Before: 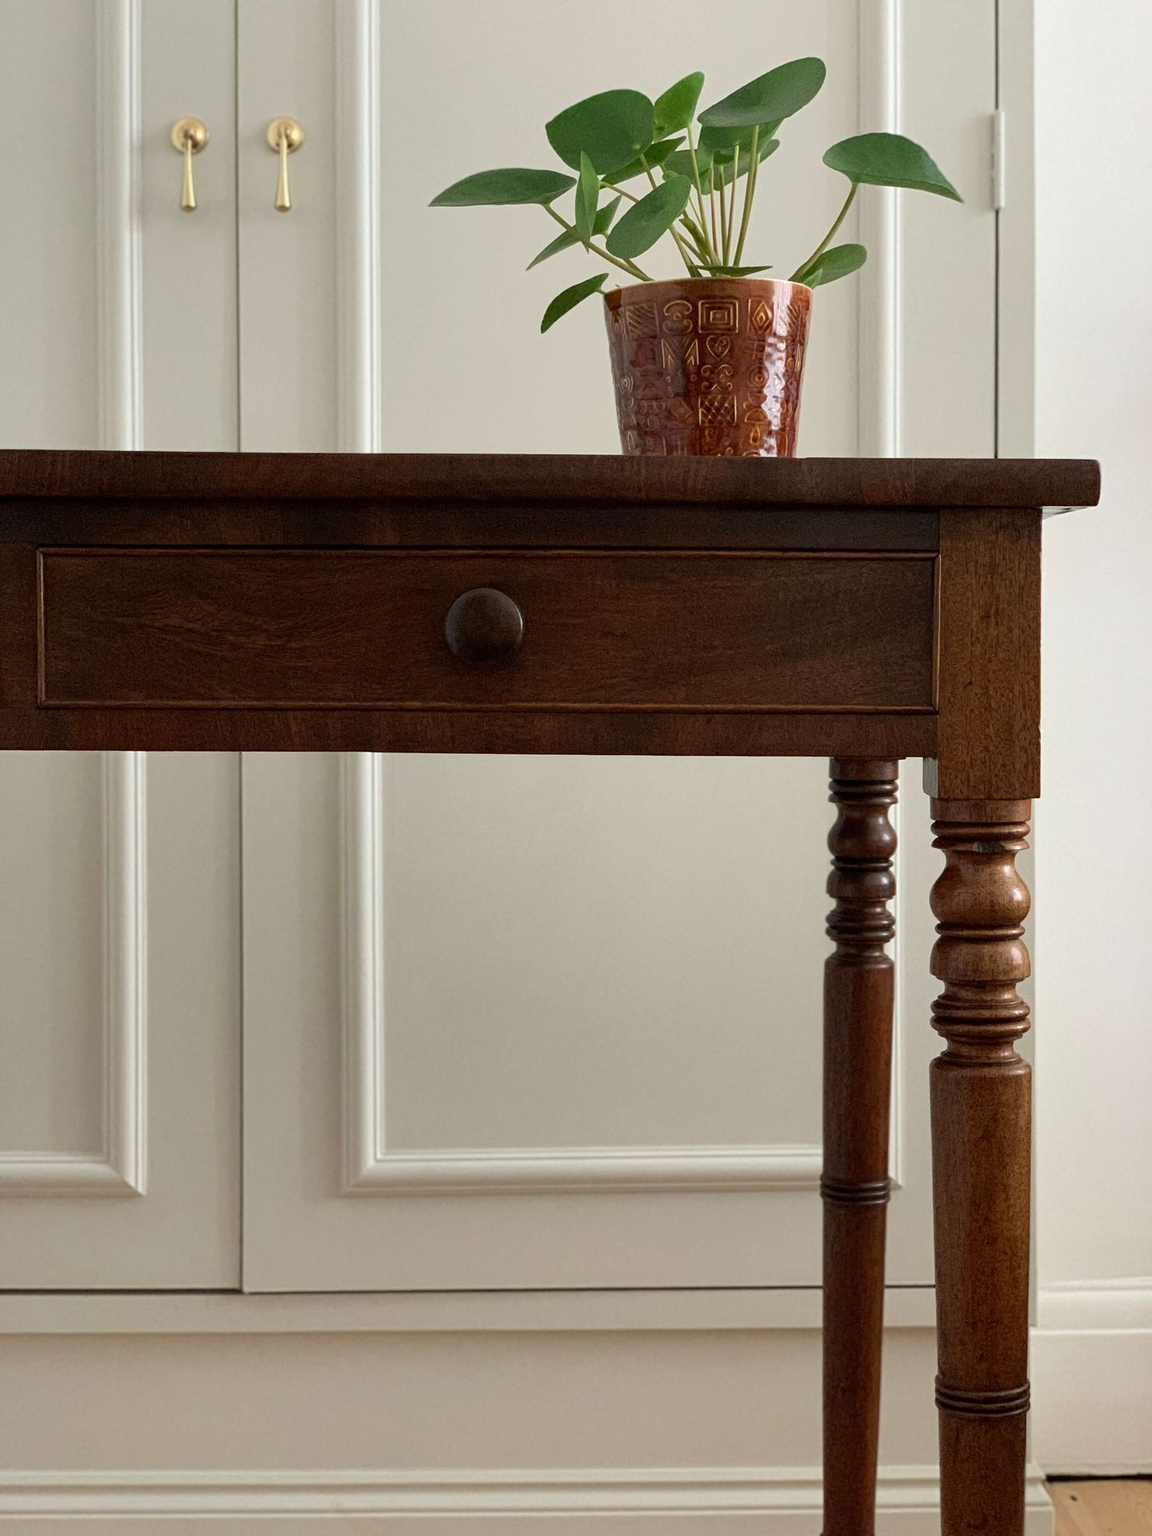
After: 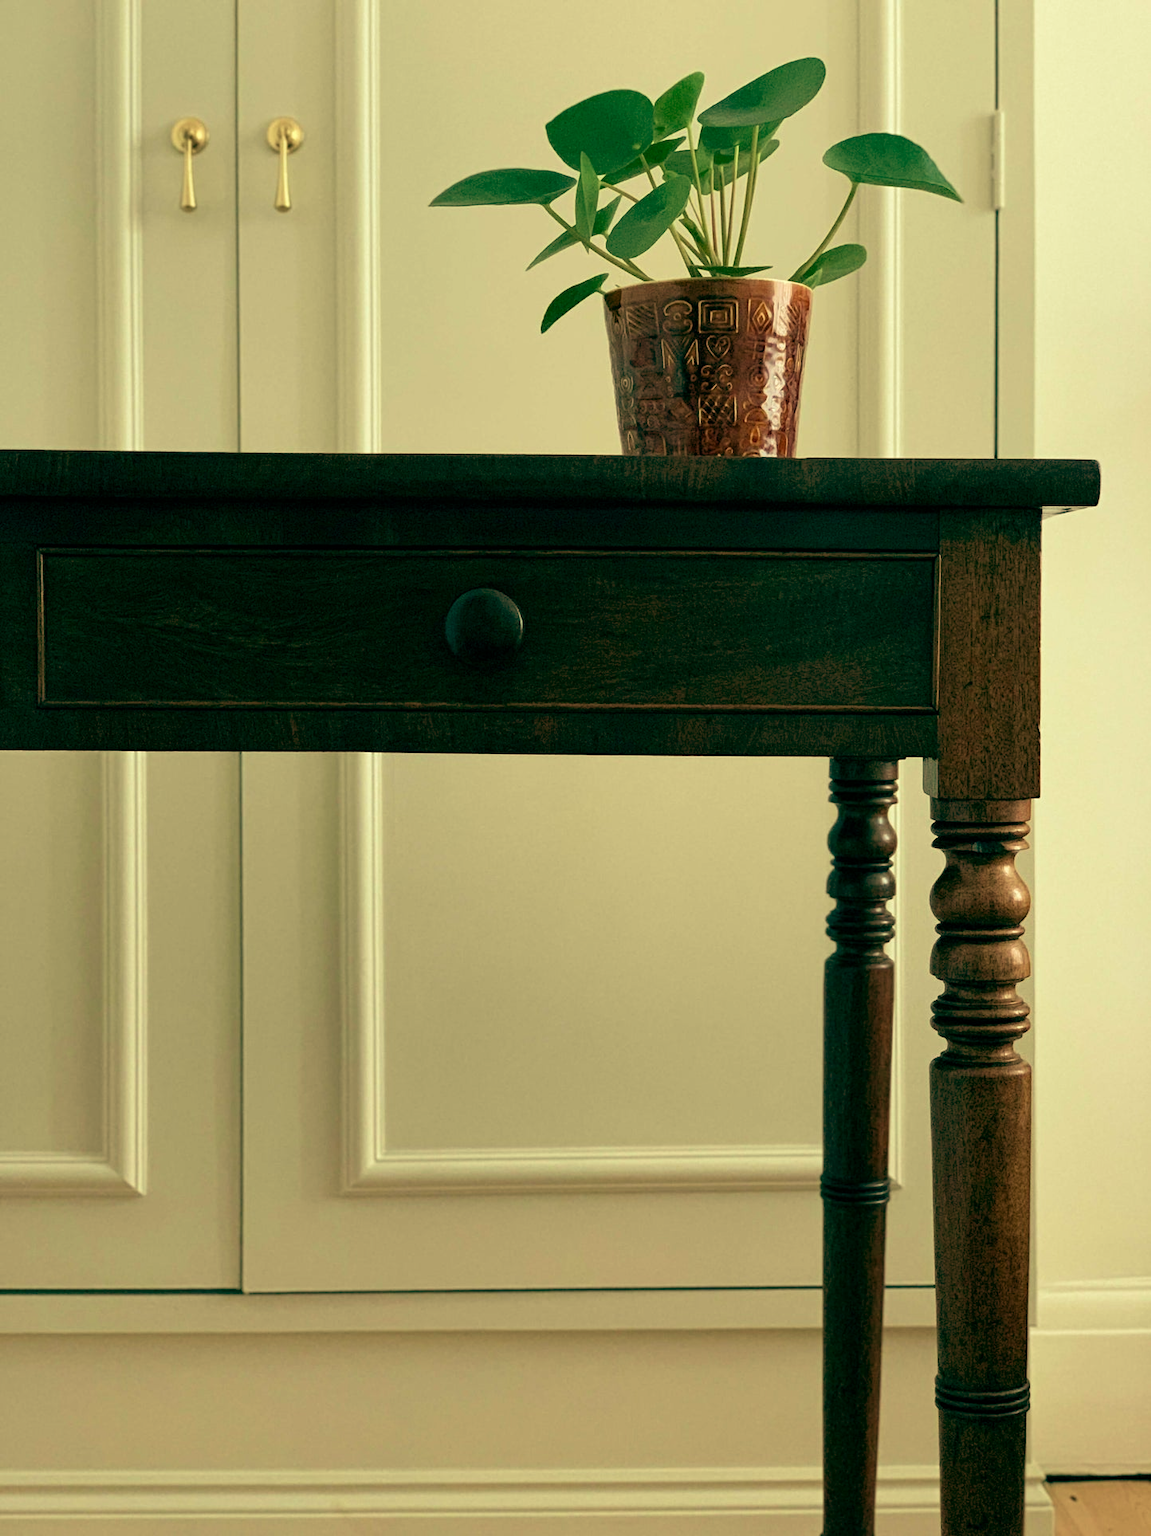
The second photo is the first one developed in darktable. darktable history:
color balance: mode lift, gamma, gain (sRGB), lift [1, 0.69, 1, 1], gamma [1, 1.482, 1, 1], gain [1, 1, 1, 0.802]
velvia: on, module defaults
